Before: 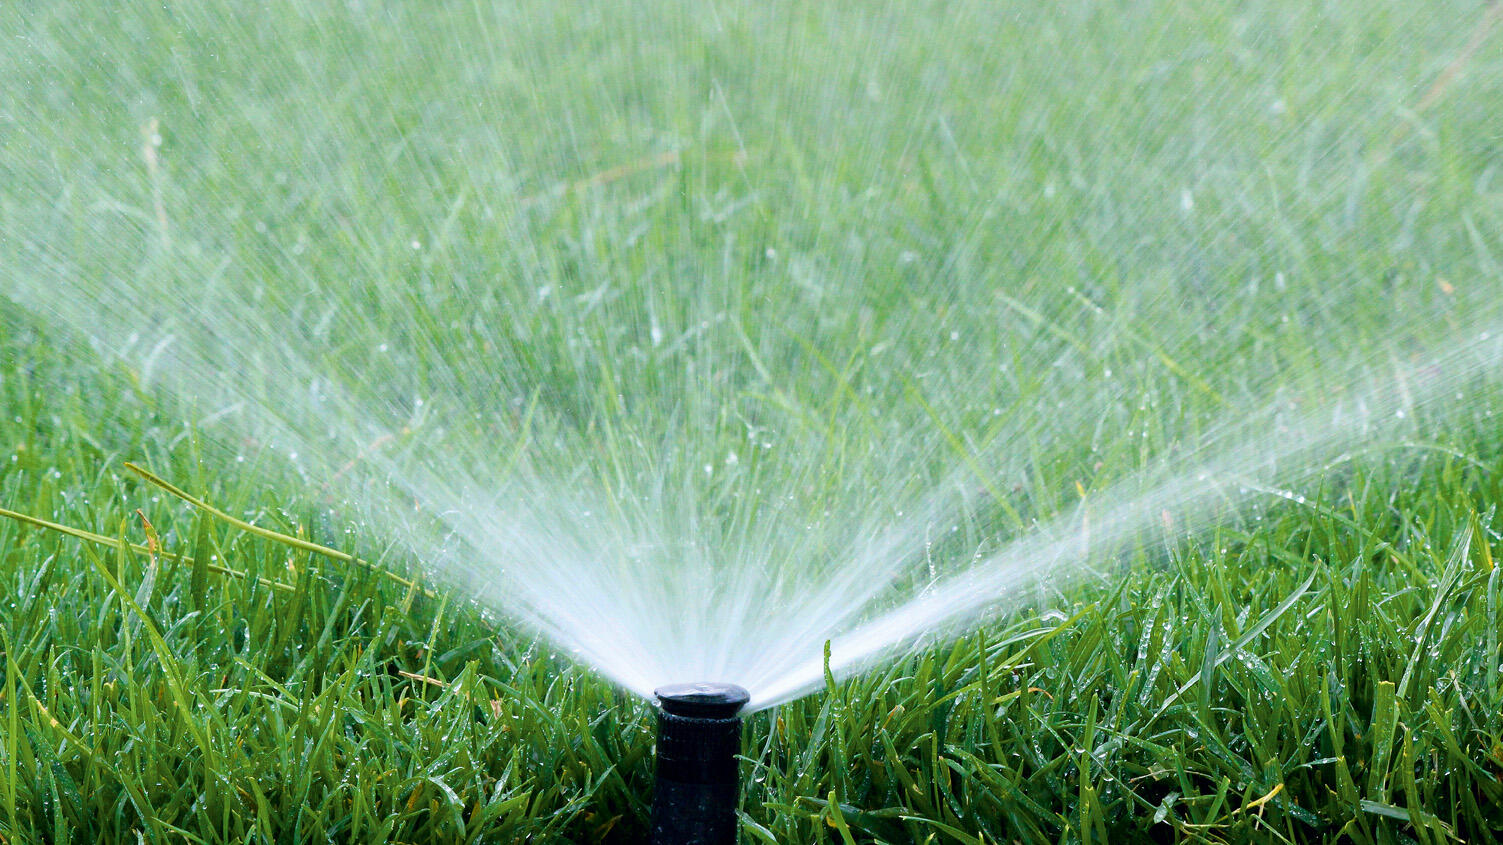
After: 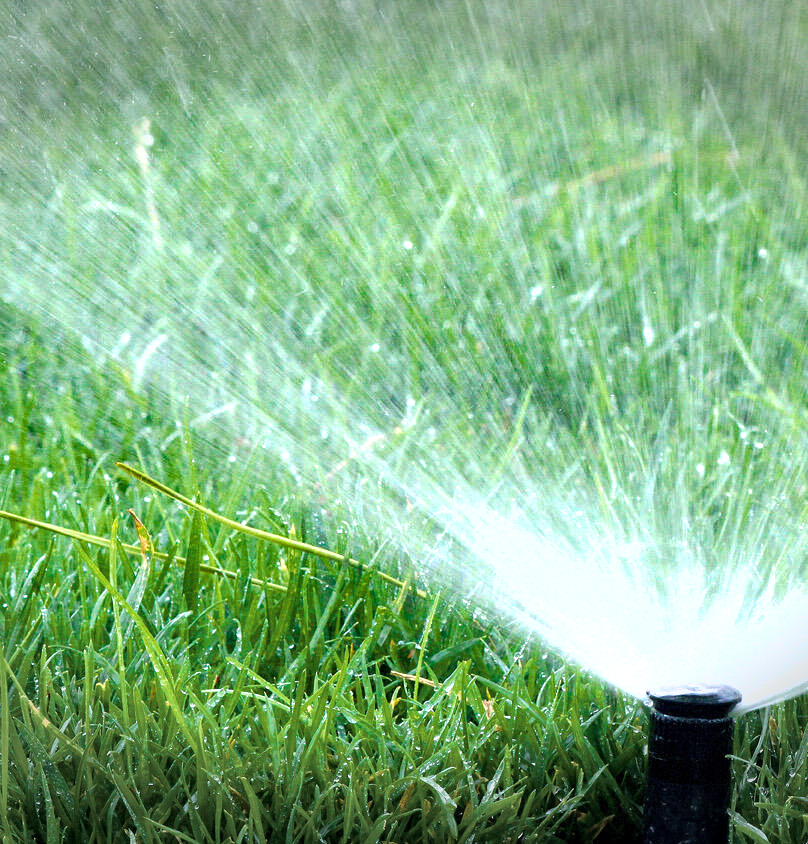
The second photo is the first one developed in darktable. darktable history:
exposure: exposure 0.6 EV, compensate highlight preservation false
shadows and highlights: low approximation 0.01, soften with gaussian
vignetting: fall-off start 100%, brightness -0.406, saturation -0.3, width/height ratio 1.324, dithering 8-bit output, unbound false
local contrast: highlights 100%, shadows 100%, detail 120%, midtone range 0.2
crop: left 0.587%, right 45.588%, bottom 0.086%
